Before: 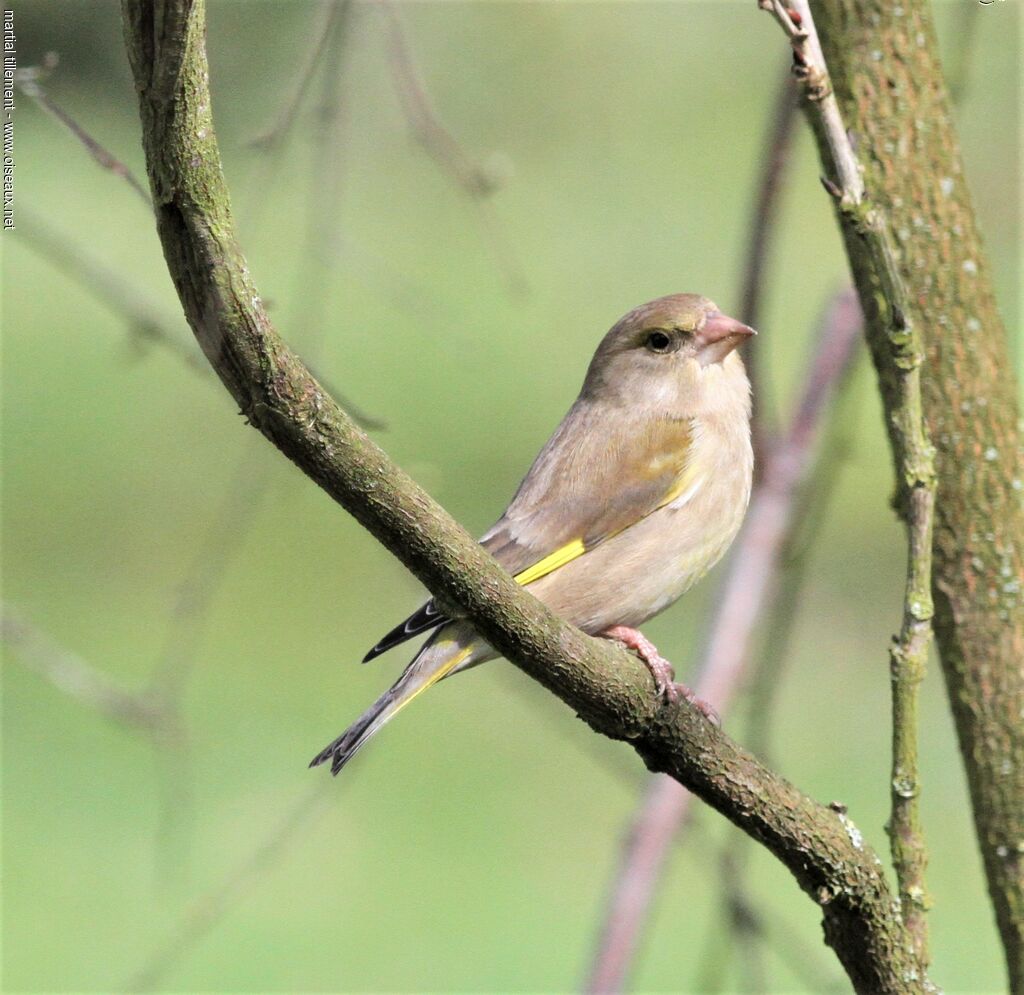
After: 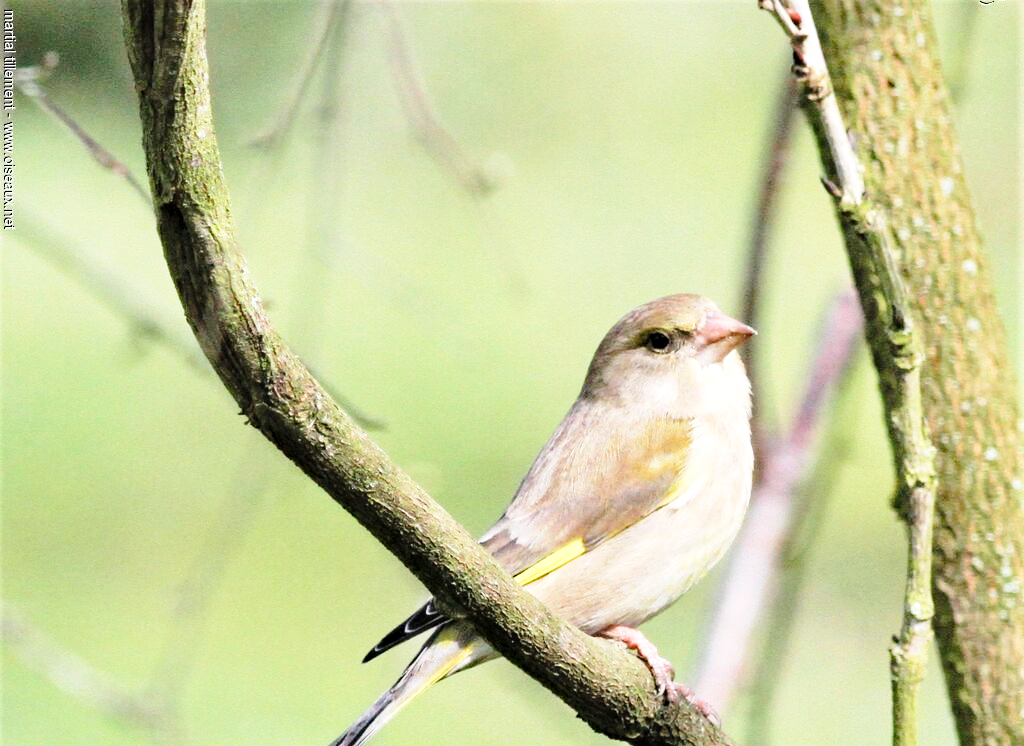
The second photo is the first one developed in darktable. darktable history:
crop: bottom 24.983%
haze removal: compatibility mode true, adaptive false
exposure: exposure 0.203 EV, compensate highlight preservation false
base curve: curves: ch0 [(0, 0) (0.028, 0.03) (0.121, 0.232) (0.46, 0.748) (0.859, 0.968) (1, 1)], preserve colors none
